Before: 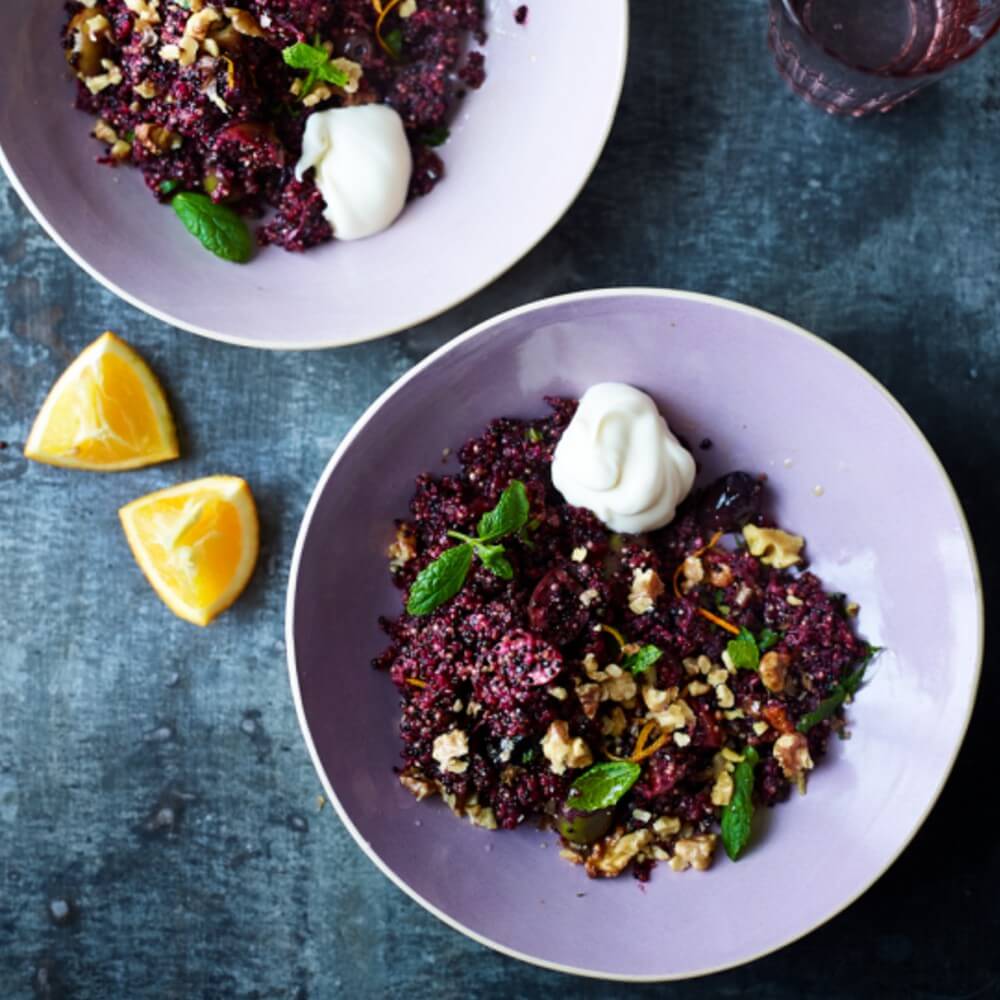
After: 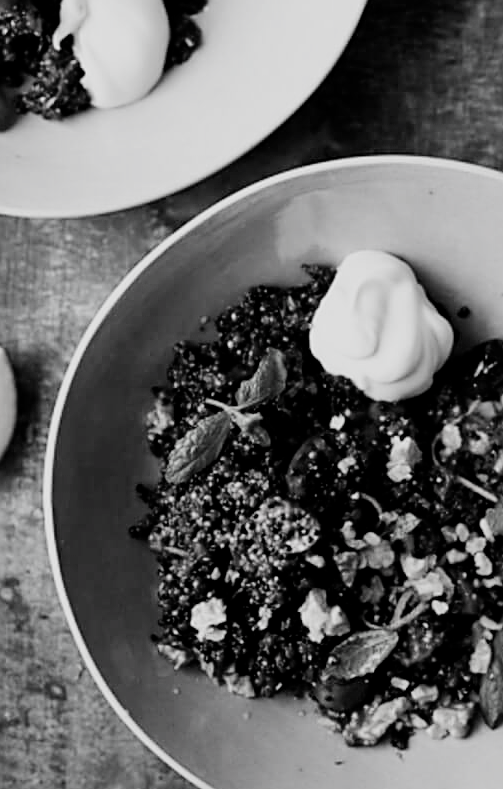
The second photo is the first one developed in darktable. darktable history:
crop and rotate: angle 0.02°, left 24.233%, top 13.252%, right 25.397%, bottom 7.794%
filmic rgb: black relative exposure -5.01 EV, white relative exposure 3.49 EV, hardness 3.18, contrast 1.19, highlights saturation mix -48.93%, color science v5 (2021), iterations of high-quality reconstruction 0, contrast in shadows safe, contrast in highlights safe
sharpen: on, module defaults
